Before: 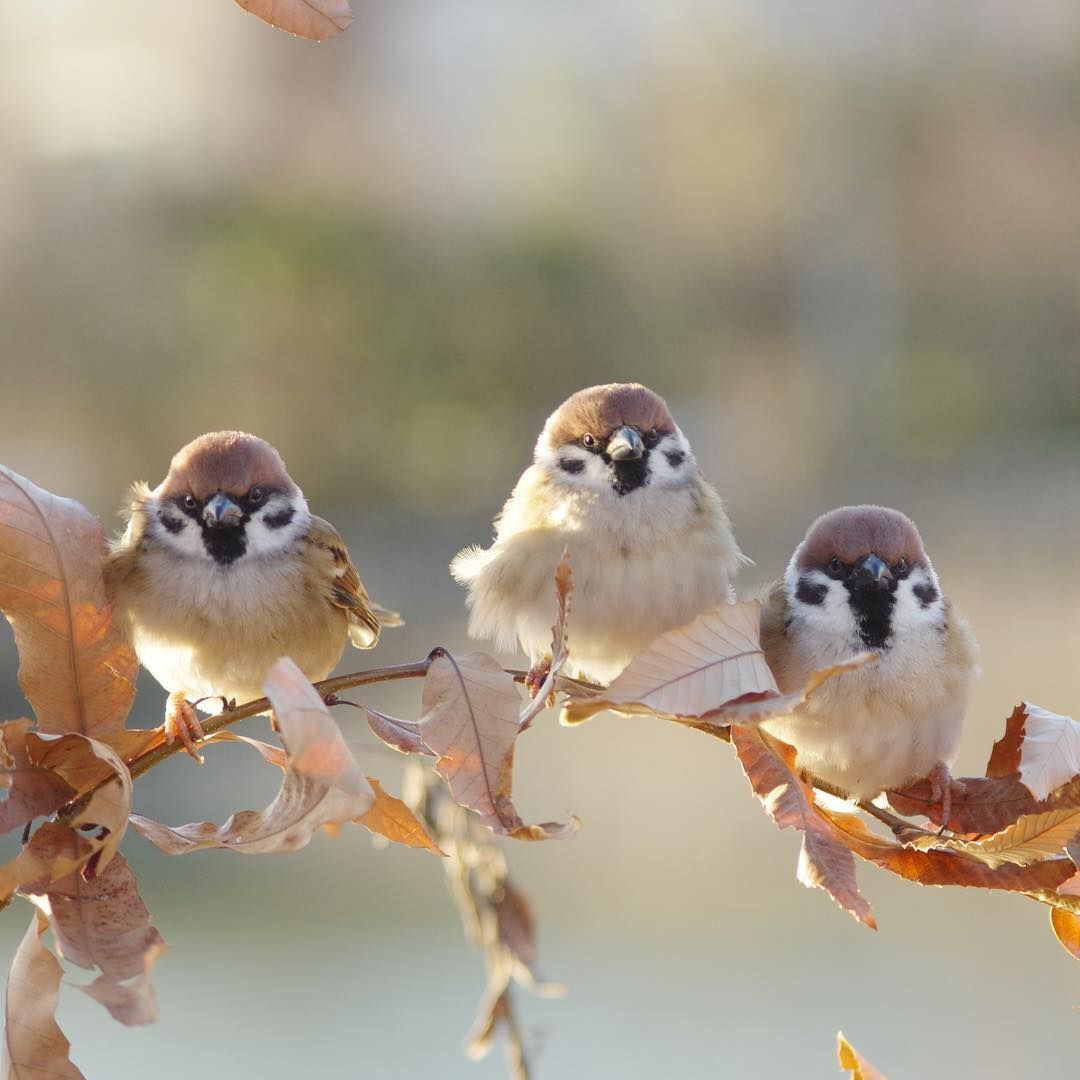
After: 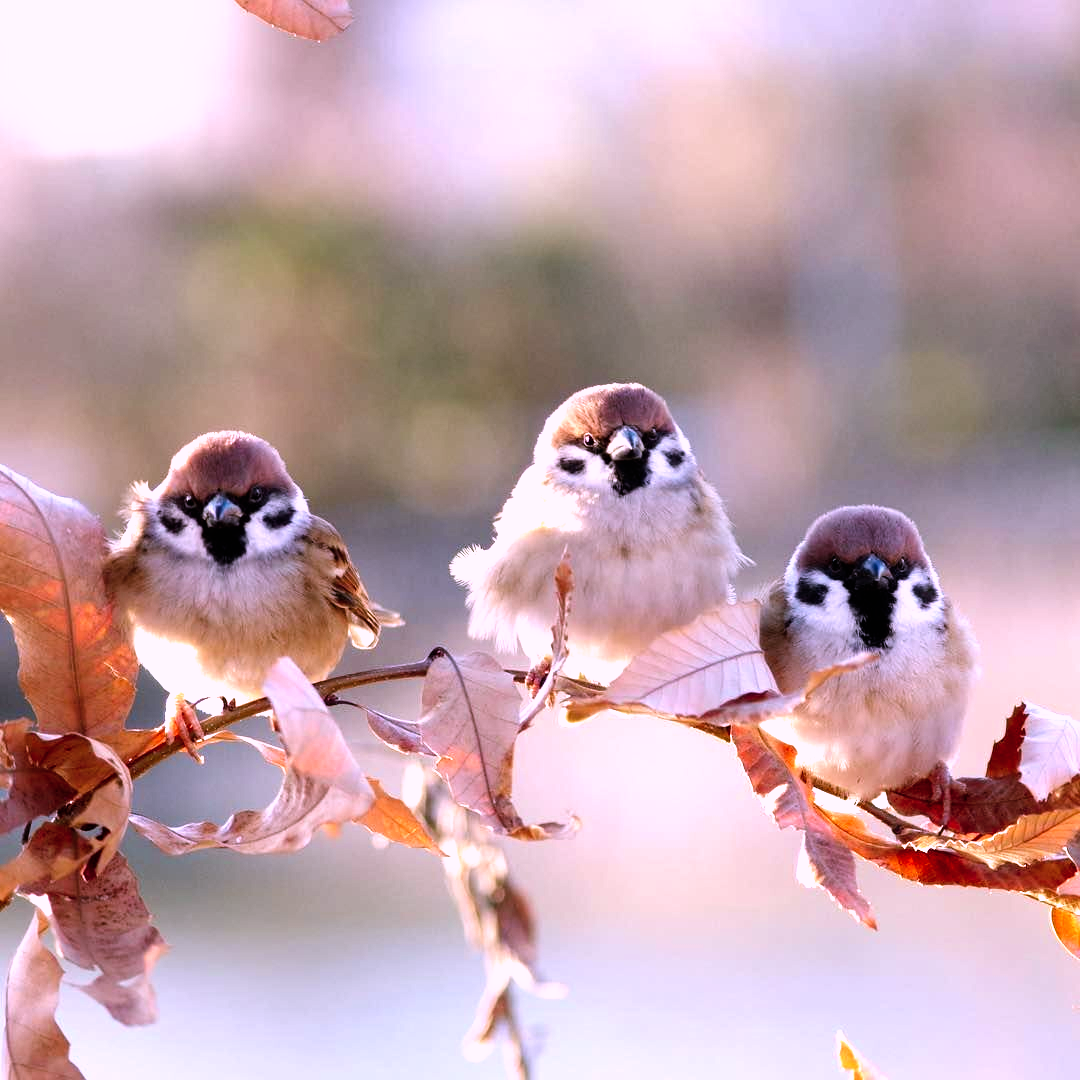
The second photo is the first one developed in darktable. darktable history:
color correction: highlights a* 15.03, highlights b* -25.07
filmic rgb: black relative exposure -8.2 EV, white relative exposure 2.2 EV, threshold 3 EV, hardness 7.11, latitude 85.74%, contrast 1.696, highlights saturation mix -4%, shadows ↔ highlights balance -2.69%, preserve chrominance no, color science v5 (2021), contrast in shadows safe, contrast in highlights safe, enable highlight reconstruction true
